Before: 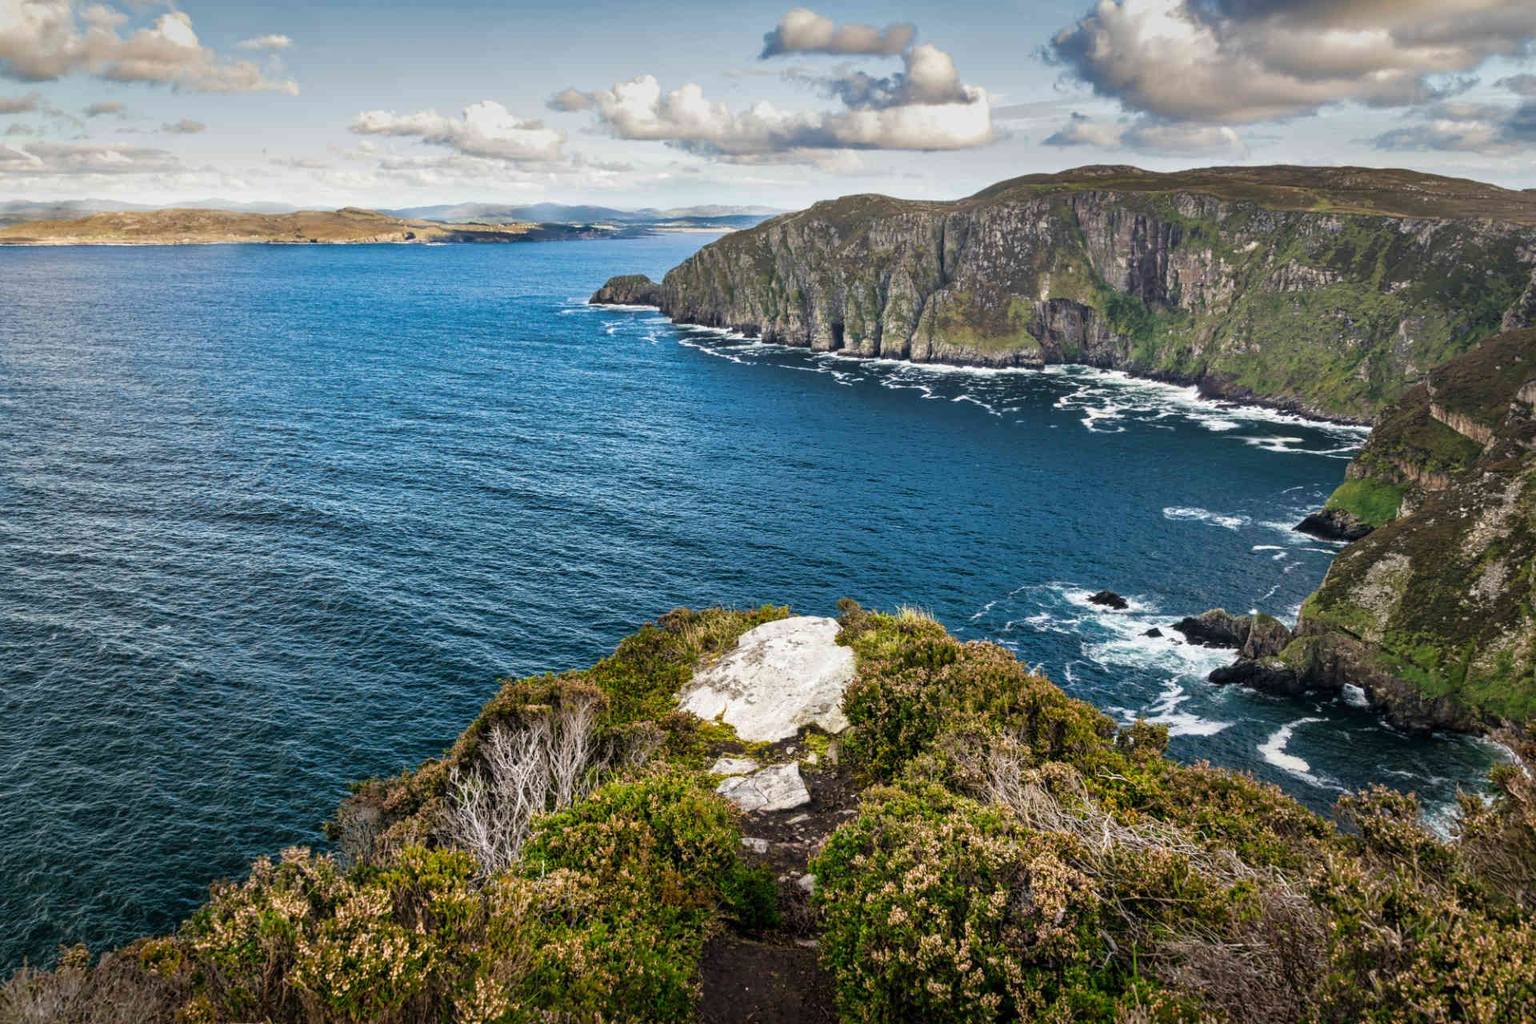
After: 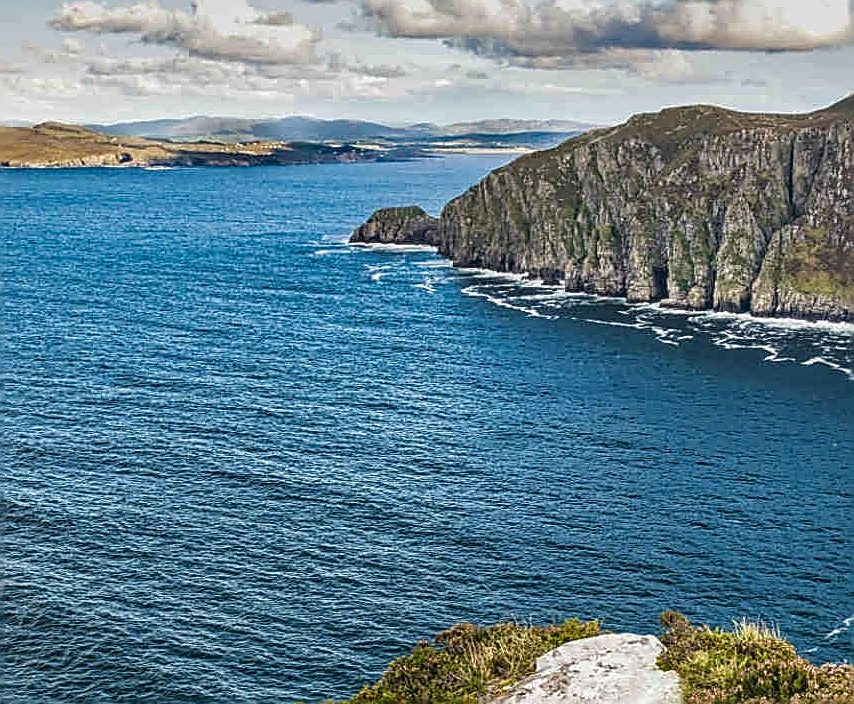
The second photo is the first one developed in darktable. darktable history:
sharpen: radius 1.697, amount 1.309
local contrast: on, module defaults
crop: left 20.18%, top 10.766%, right 35.333%, bottom 34.213%
contrast brightness saturation: contrast -0.103, saturation -0.087
haze removal: strength 0.304, distance 0.249, compatibility mode true, adaptive false
